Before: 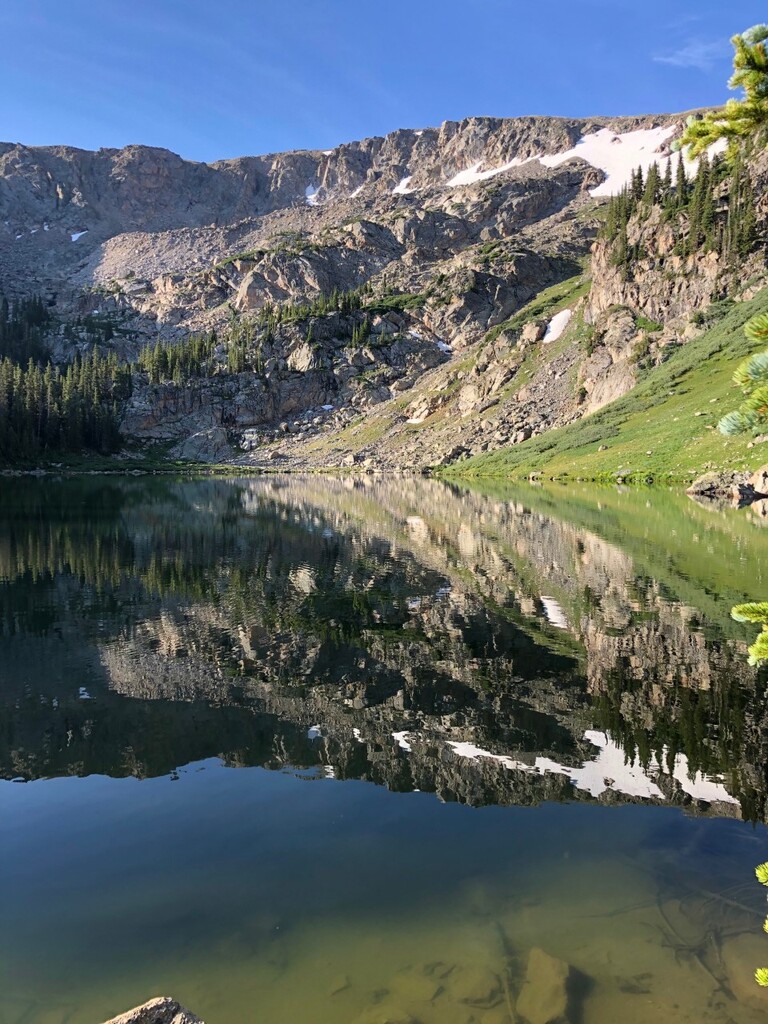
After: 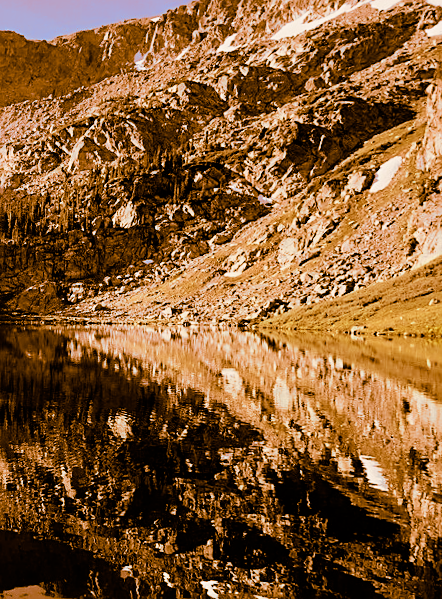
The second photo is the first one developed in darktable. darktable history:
crop: left 16.202%, top 11.208%, right 26.045%, bottom 20.557%
rotate and perspective: rotation 1.69°, lens shift (vertical) -0.023, lens shift (horizontal) -0.291, crop left 0.025, crop right 0.988, crop top 0.092, crop bottom 0.842
split-toning: shadows › hue 26°, shadows › saturation 0.92, highlights › hue 40°, highlights › saturation 0.92, balance -63, compress 0%
filmic rgb: black relative exposure -5 EV, white relative exposure 3.5 EV, hardness 3.19, contrast 1.4, highlights saturation mix -30%
sharpen: on, module defaults
